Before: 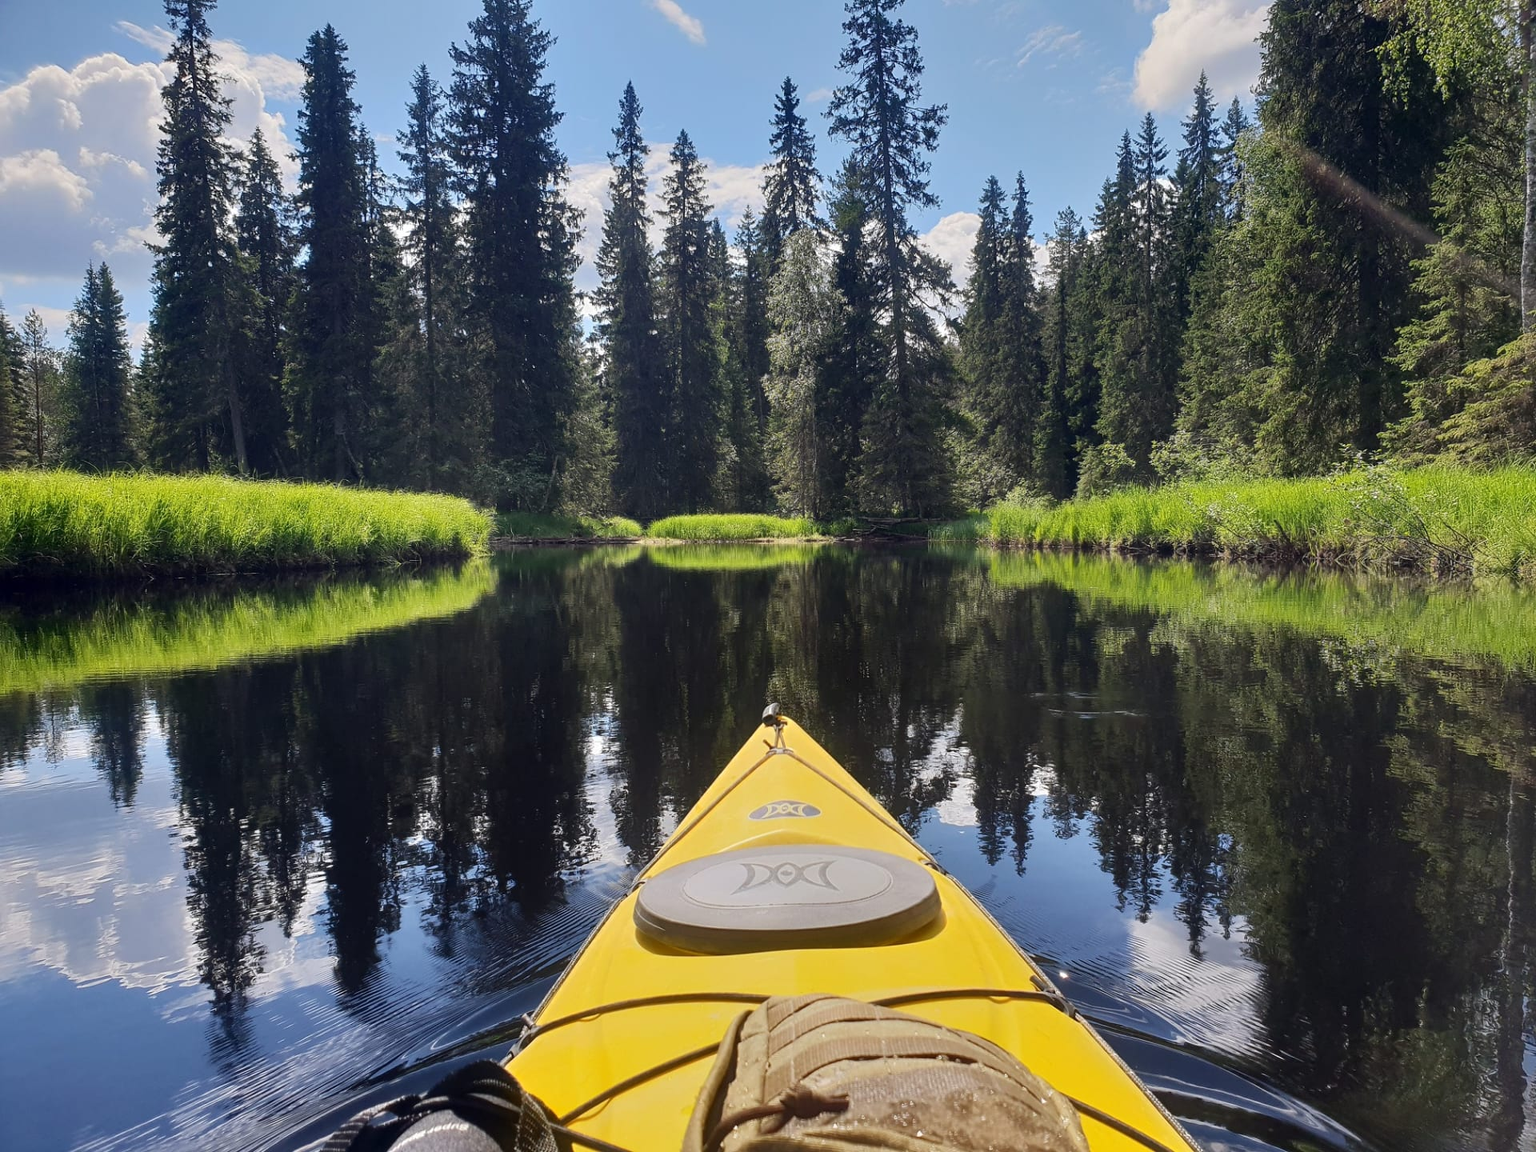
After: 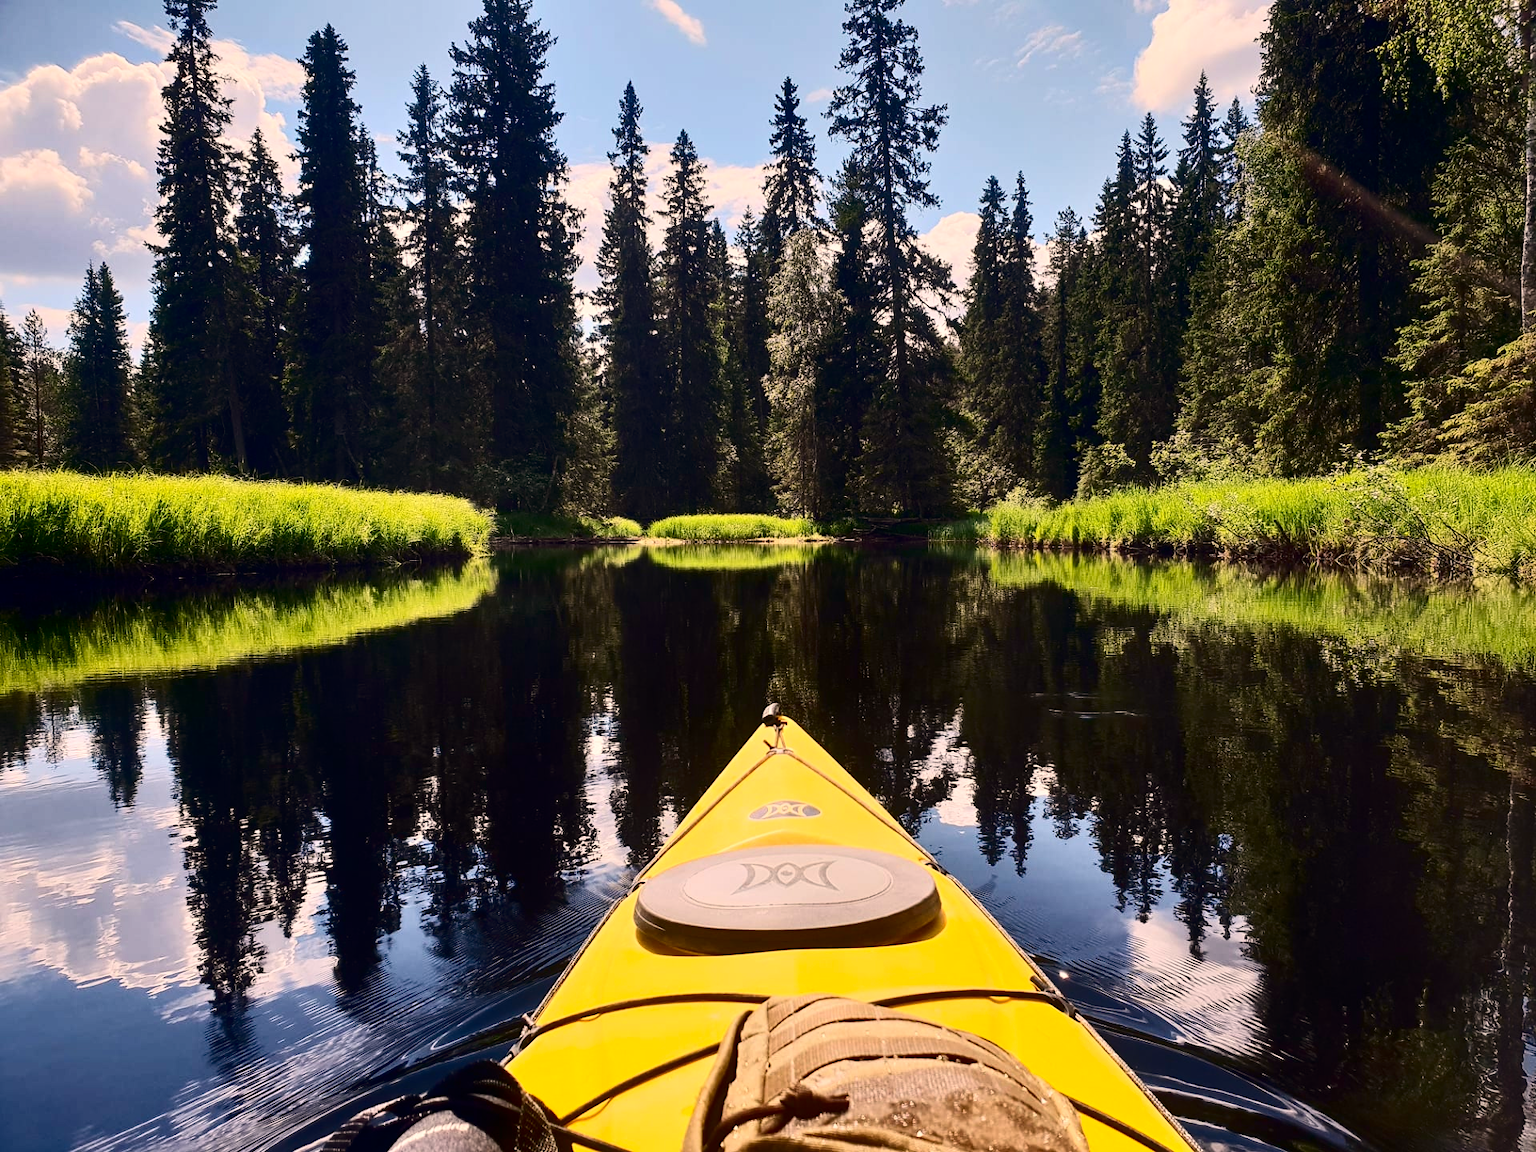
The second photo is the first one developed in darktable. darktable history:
white balance: red 1.127, blue 0.943
contrast brightness saturation: contrast 0.32, brightness -0.08, saturation 0.17
